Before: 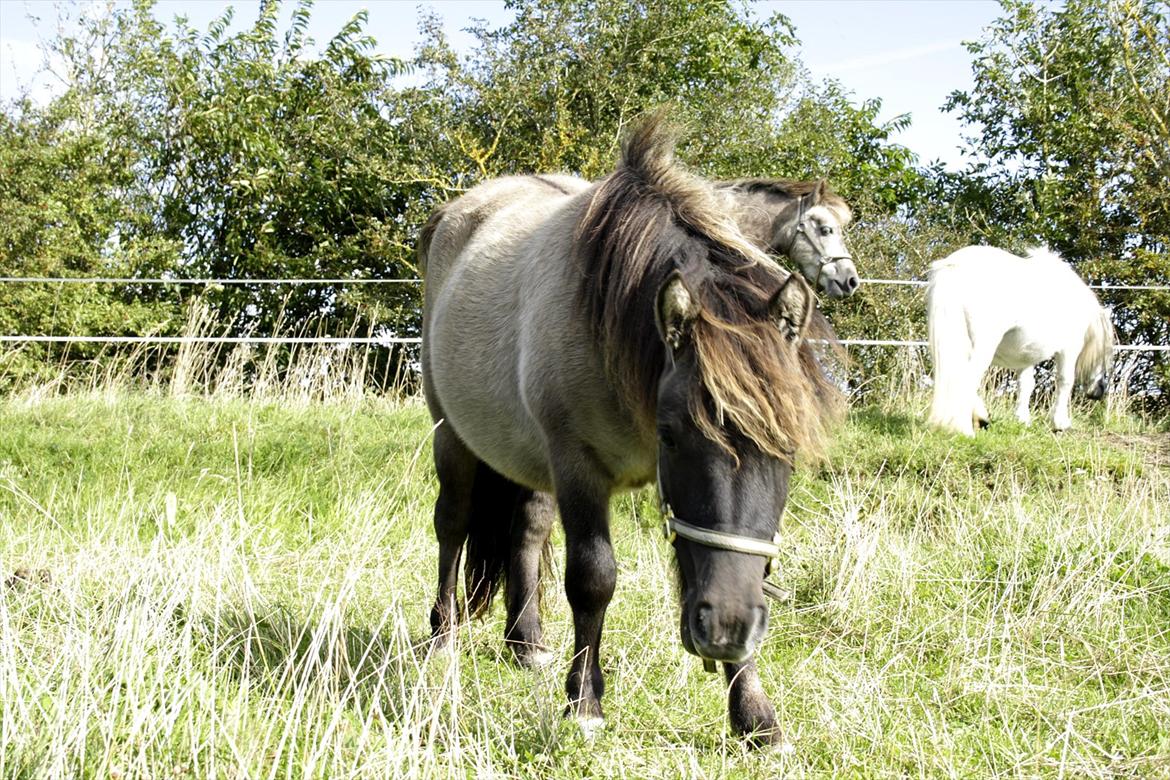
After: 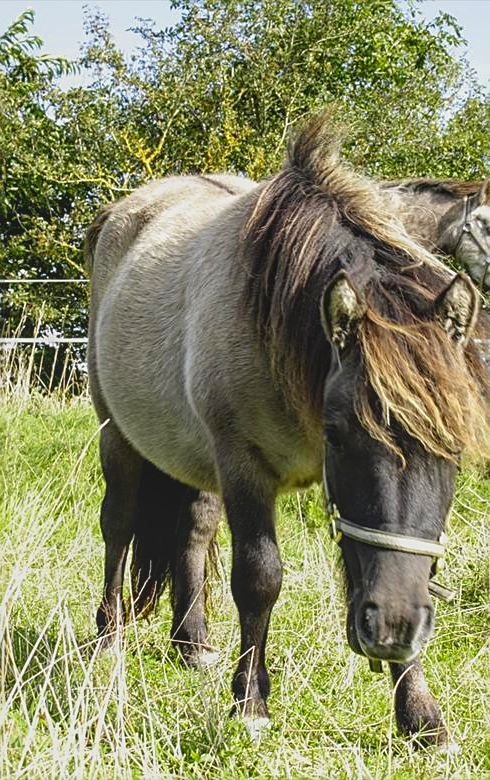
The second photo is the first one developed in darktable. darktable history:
crop: left 28.582%, right 29.465%
local contrast: on, module defaults
sharpen: on, module defaults
contrast brightness saturation: contrast -0.2, saturation 0.187
